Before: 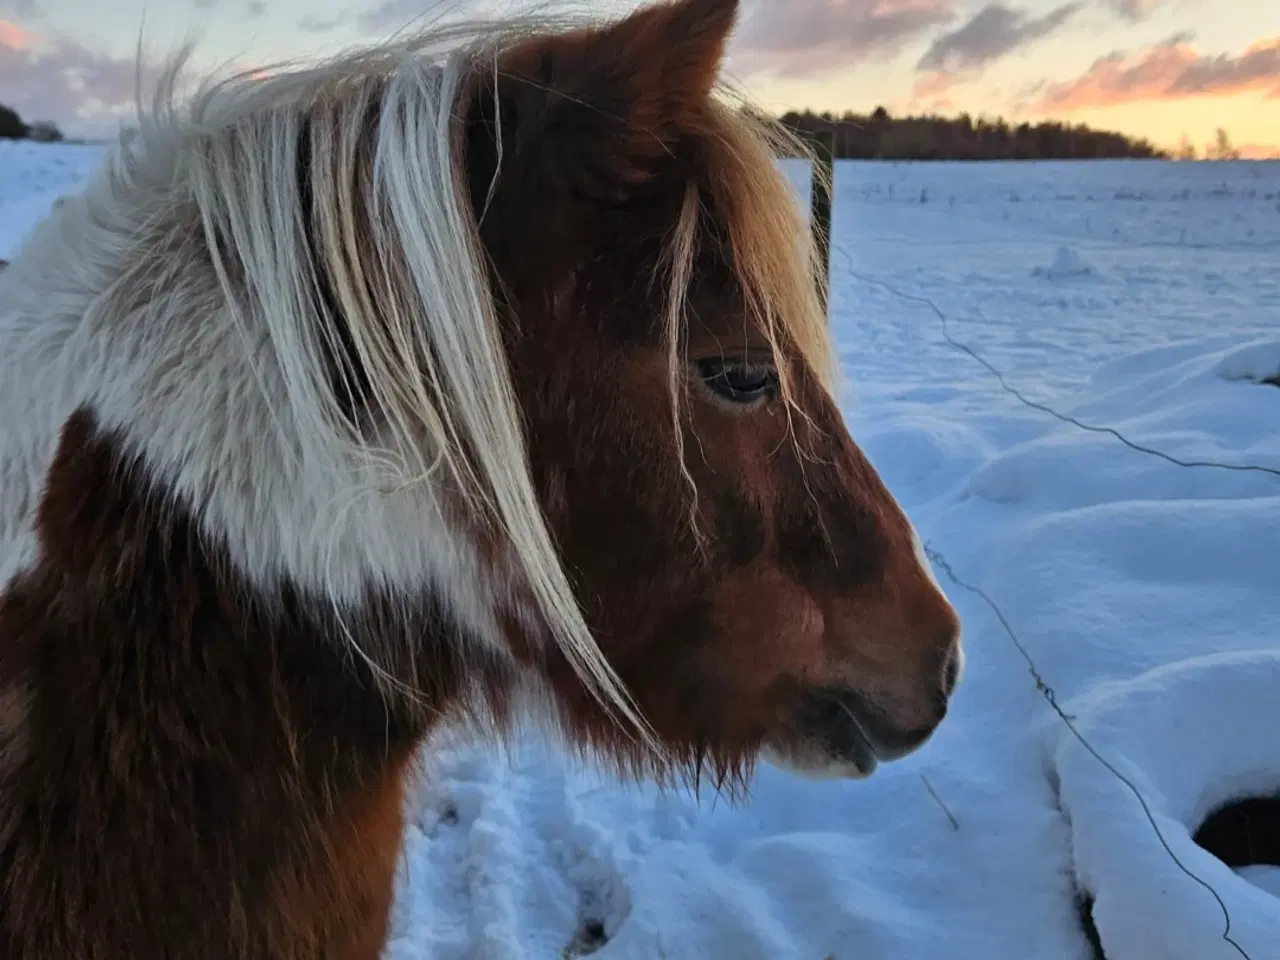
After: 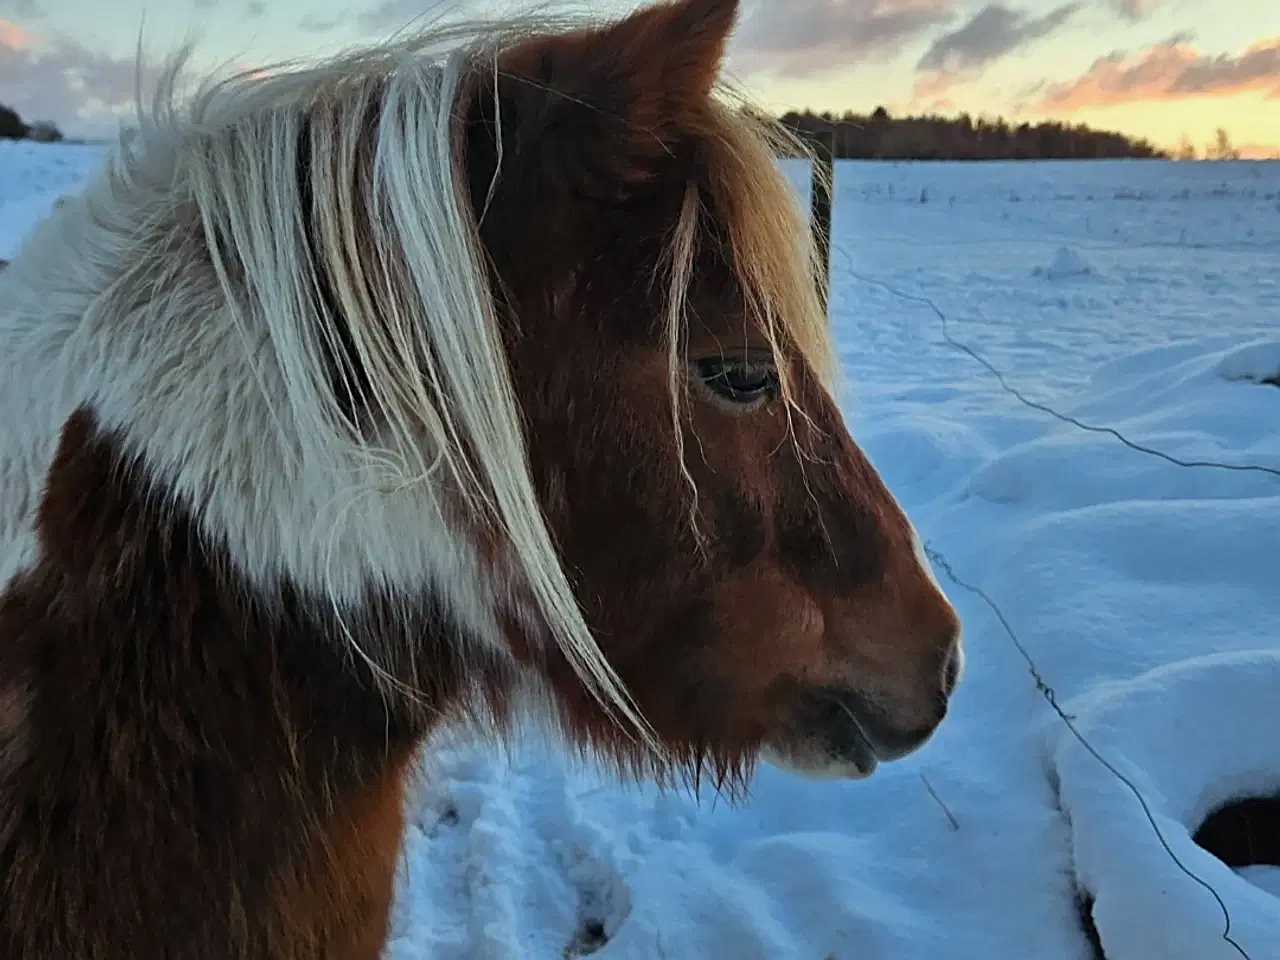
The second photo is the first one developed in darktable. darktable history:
sharpen: on, module defaults
color correction: highlights a* -6.75, highlights b* 0.369
